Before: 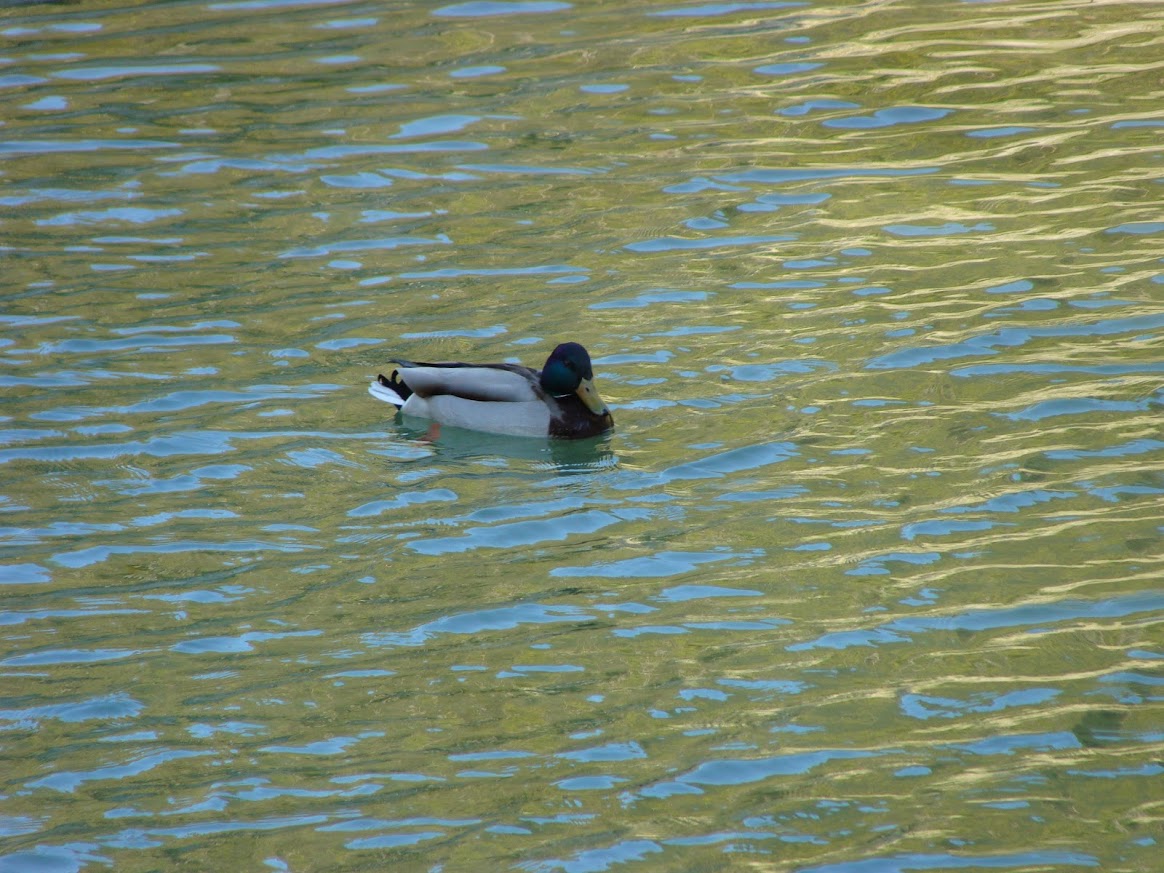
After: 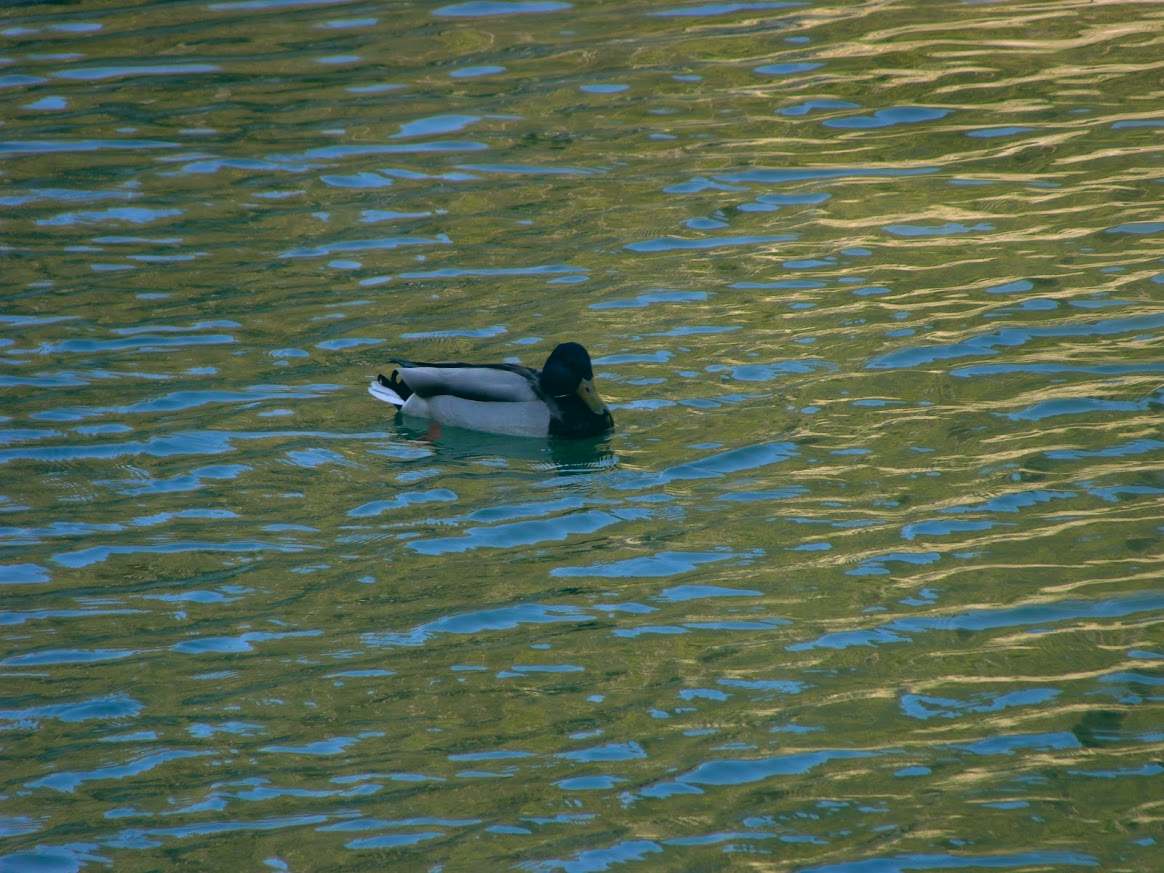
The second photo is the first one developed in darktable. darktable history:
color balance: lift [1.016, 0.983, 1, 1.017], gamma [0.78, 1.018, 1.043, 0.957], gain [0.786, 1.063, 0.937, 1.017], input saturation 118.26%, contrast 13.43%, contrast fulcrum 21.62%, output saturation 82.76%
exposure: exposure -0.021 EV, compensate highlight preservation false
